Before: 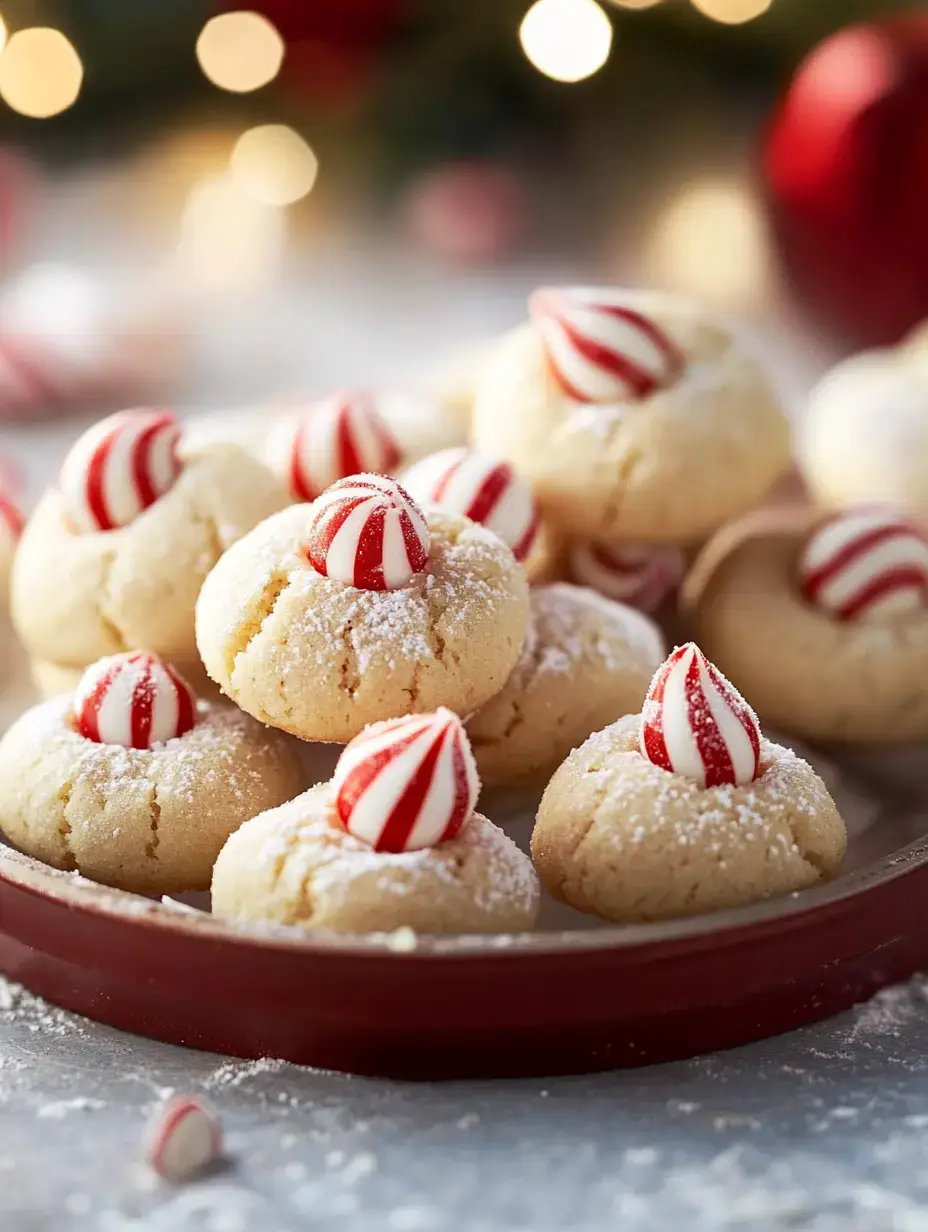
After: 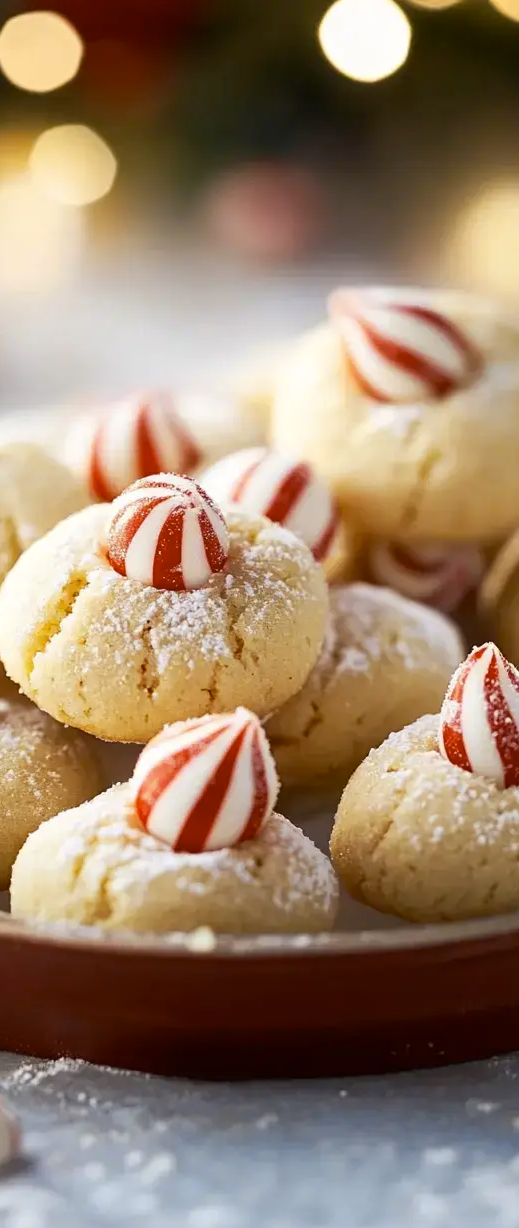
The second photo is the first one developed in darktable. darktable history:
white balance: emerald 1
crop: left 21.674%, right 22.086%
color contrast: green-magenta contrast 0.85, blue-yellow contrast 1.25, unbound 0
